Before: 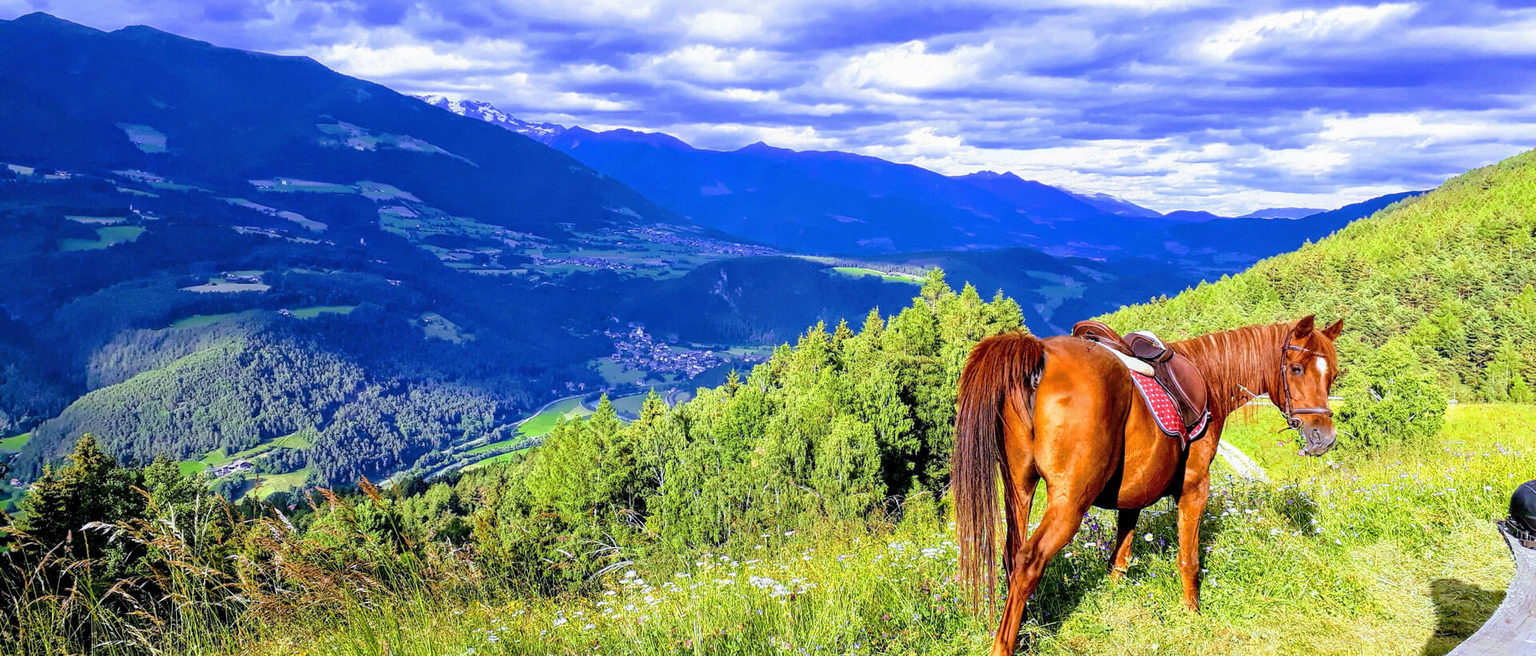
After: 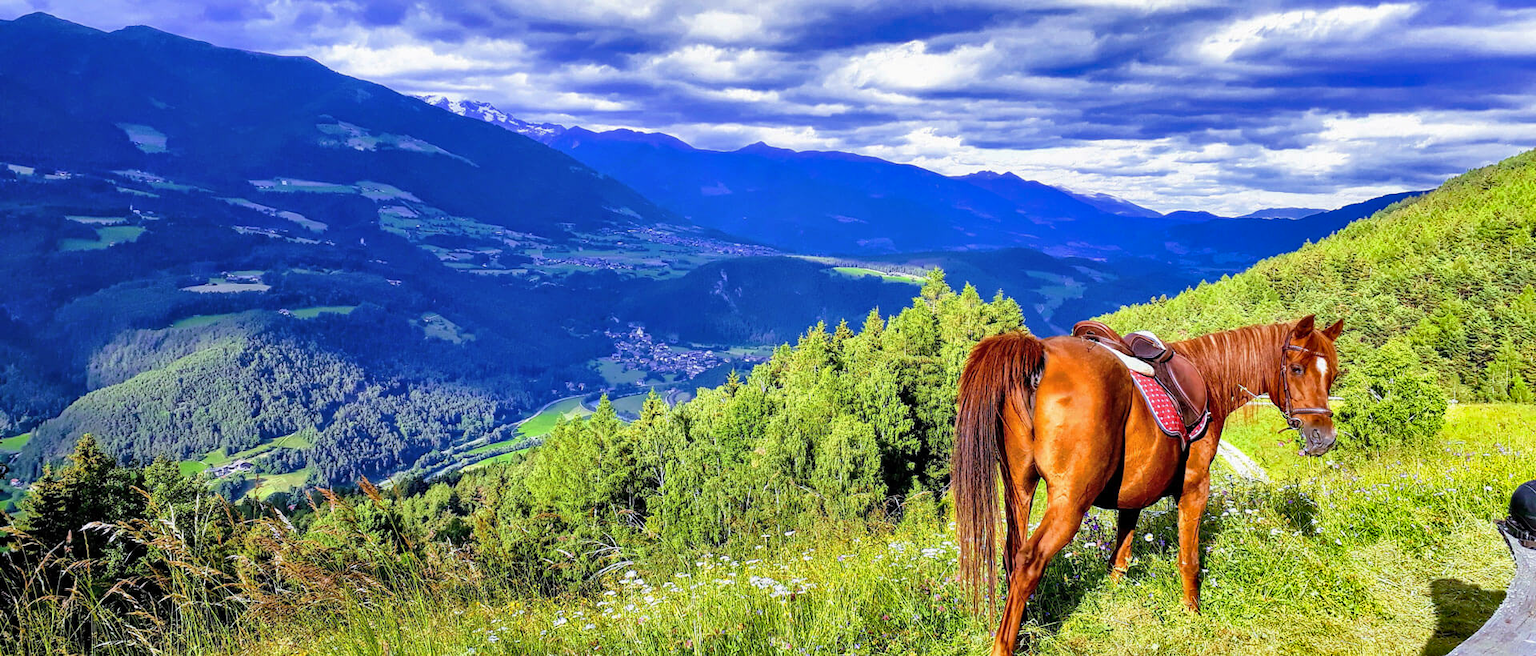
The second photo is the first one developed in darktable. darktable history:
color correction: highlights b* 0.04, saturation 0.988
shadows and highlights: shadows 30.6, highlights -62.66, soften with gaussian
